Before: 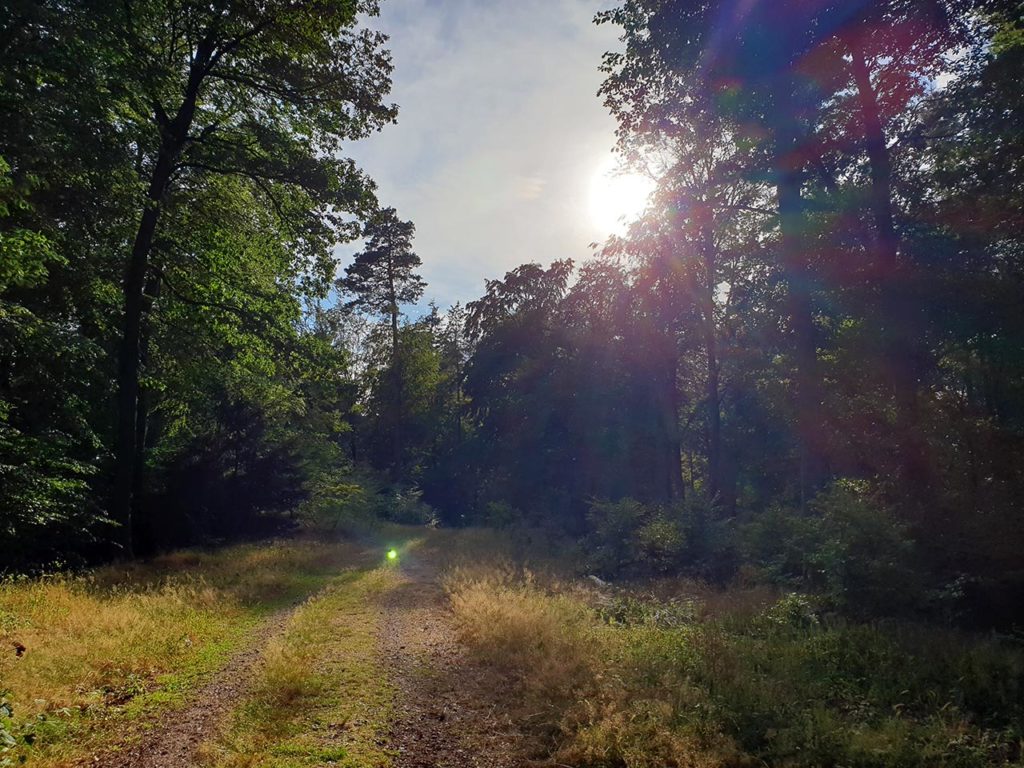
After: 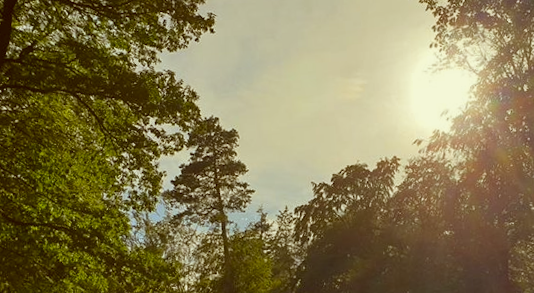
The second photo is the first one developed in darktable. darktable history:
color balance: mode lift, gamma, gain (sRGB), lift [1.04, 1, 1, 0.97], gamma [1.01, 1, 1, 0.97], gain [0.96, 1, 1, 0.97]
color contrast: green-magenta contrast 0.8, blue-yellow contrast 1.1, unbound 0
crop: left 15.306%, top 9.065%, right 30.789%, bottom 48.638%
rotate and perspective: rotation -3.52°, crop left 0.036, crop right 0.964, crop top 0.081, crop bottom 0.919
color correction: highlights a* -5.94, highlights b* 9.48, shadows a* 10.12, shadows b* 23.94
